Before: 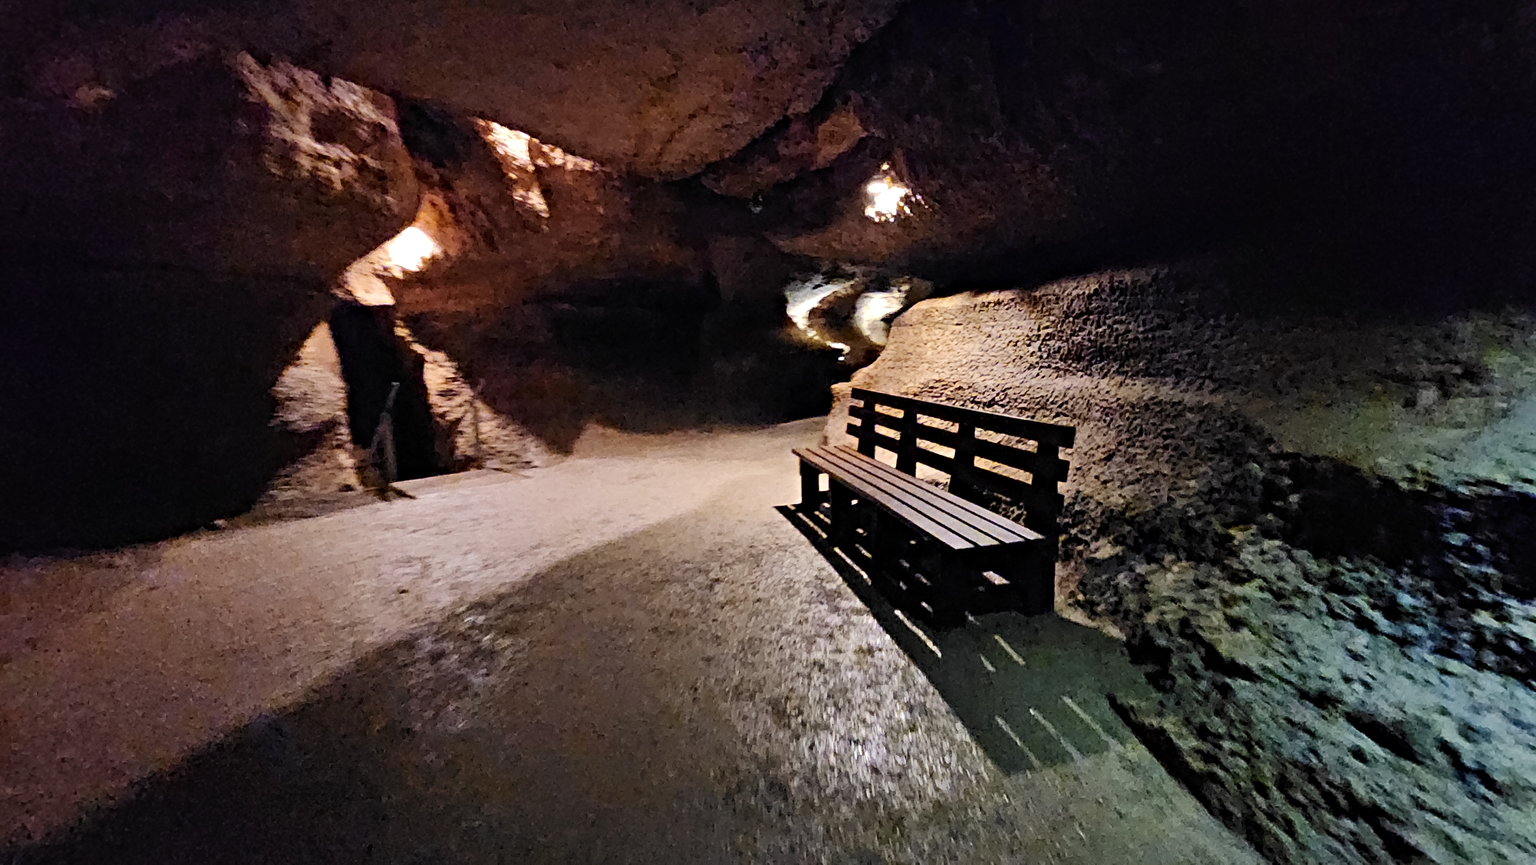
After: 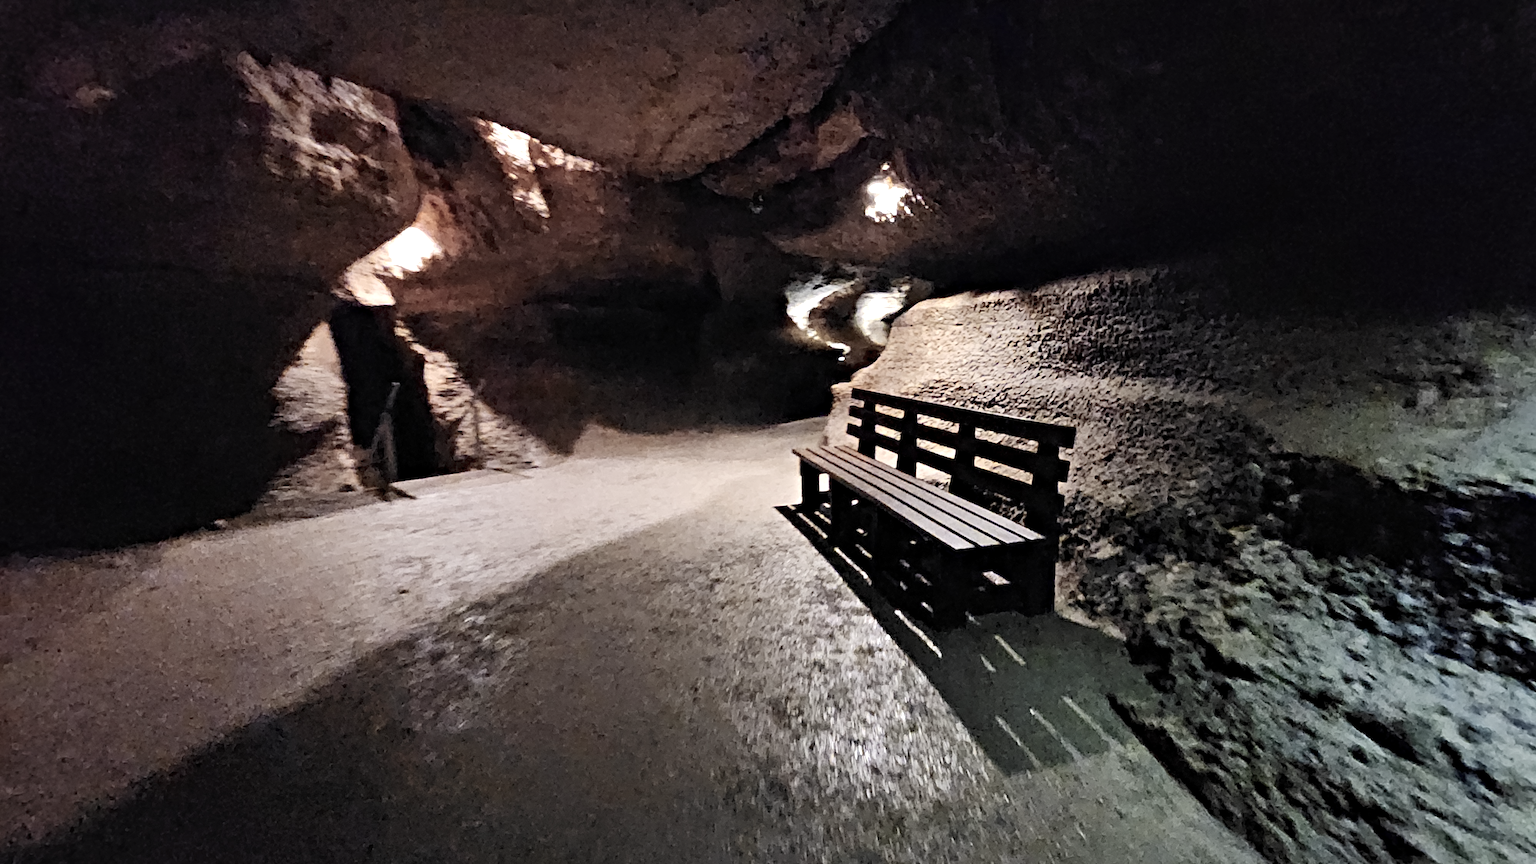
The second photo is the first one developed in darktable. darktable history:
color balance rgb: linear chroma grading › global chroma -16.06%, perceptual saturation grading › global saturation -32.85%, global vibrance -23.56%
exposure: exposure 0.29 EV, compensate highlight preservation false
